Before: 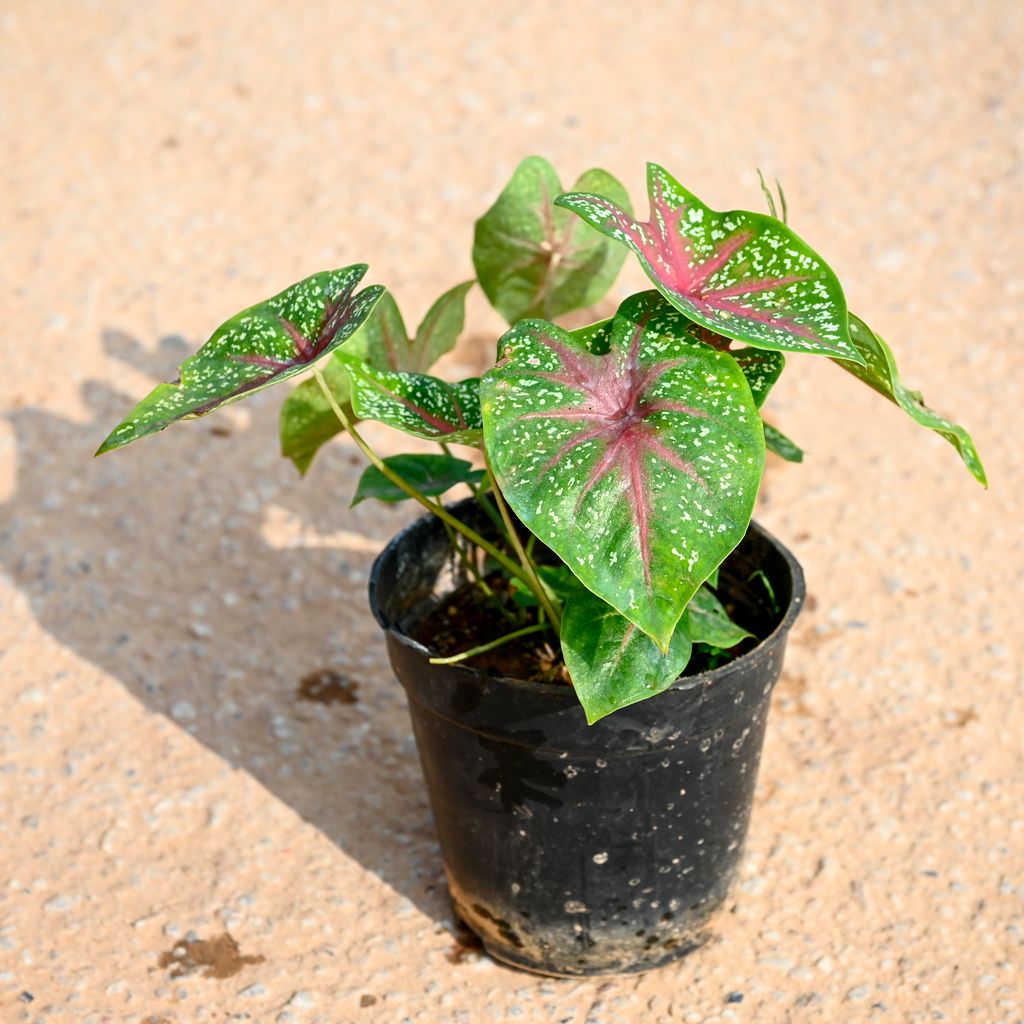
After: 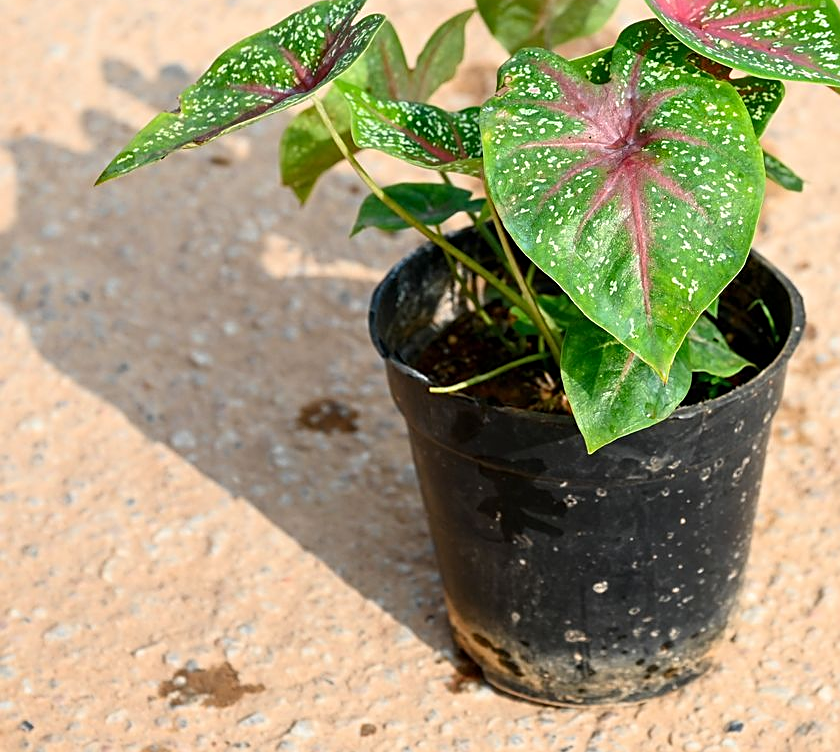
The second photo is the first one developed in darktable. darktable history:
sharpen: on, module defaults
crop: top 26.531%, right 17.959%
